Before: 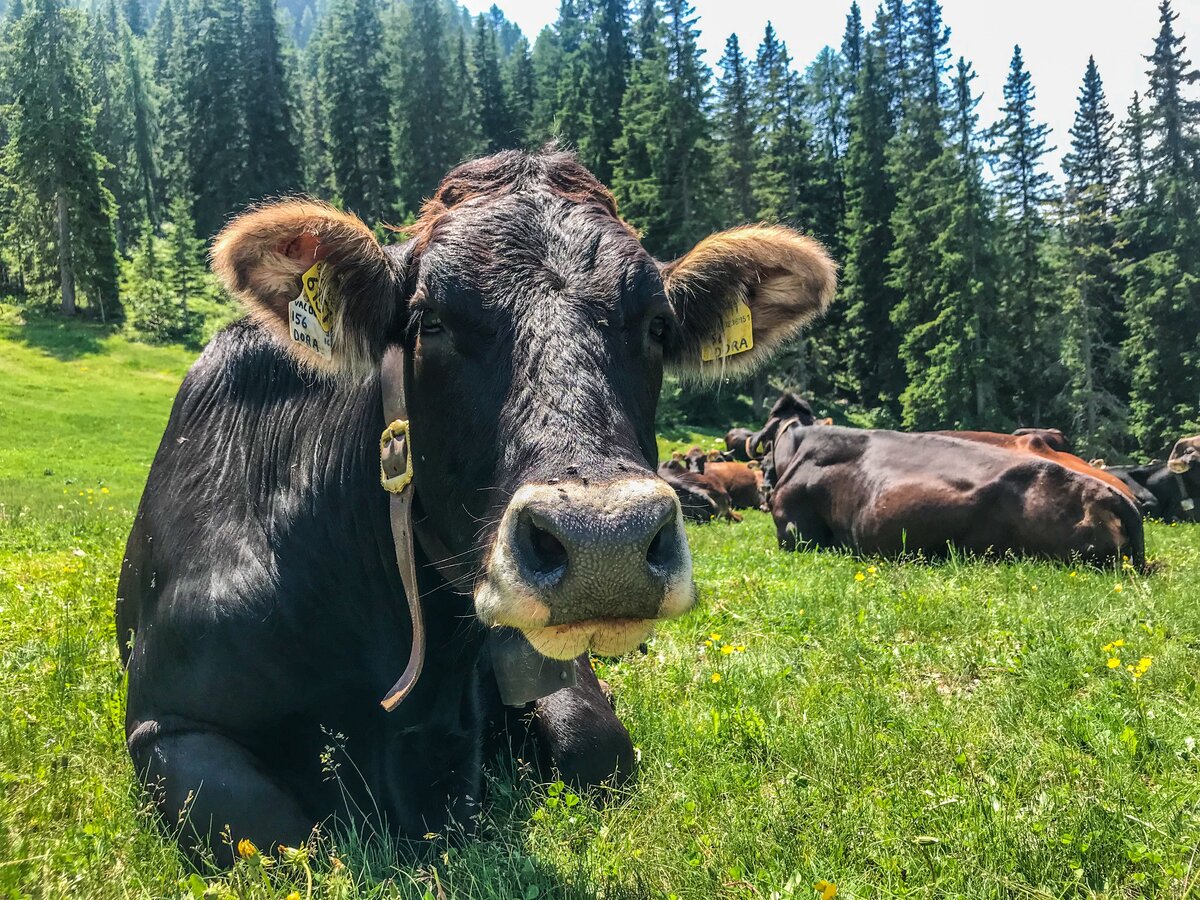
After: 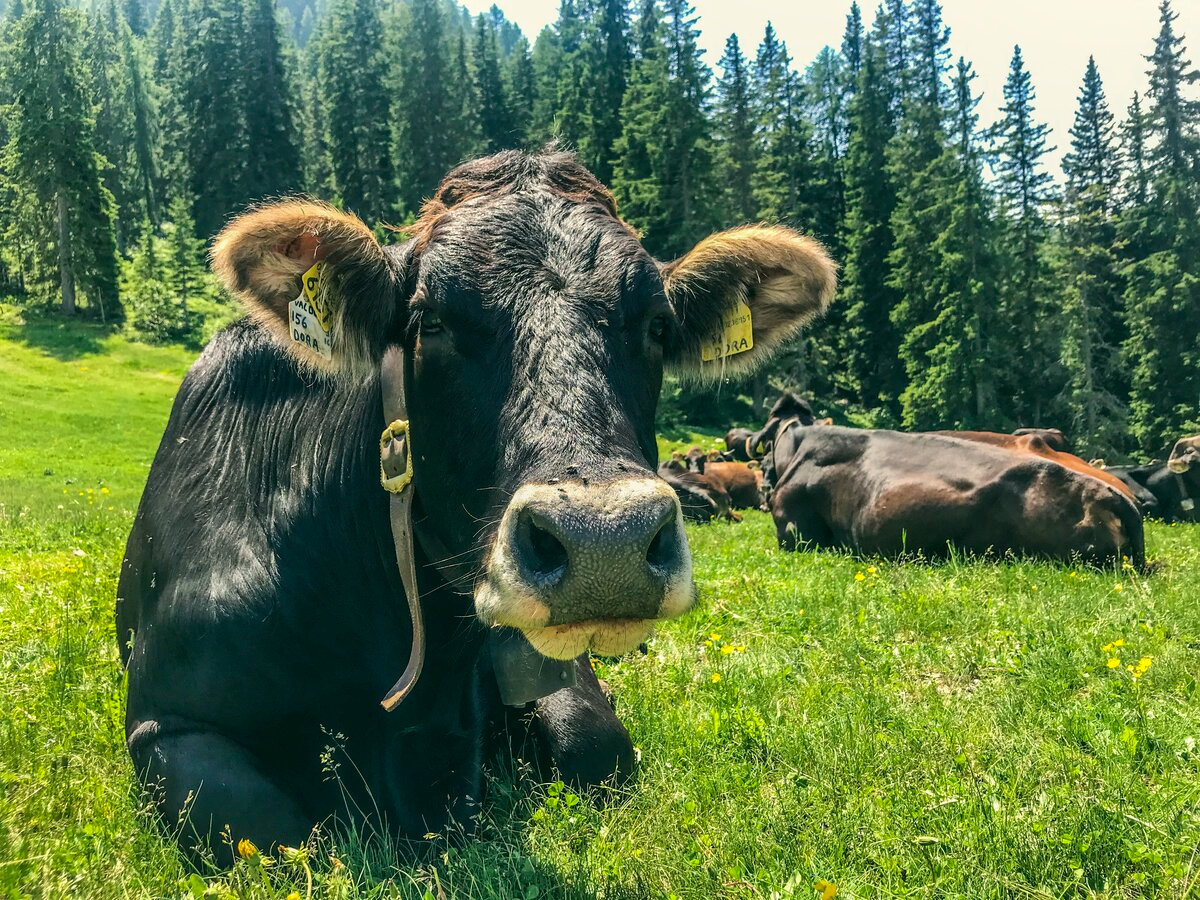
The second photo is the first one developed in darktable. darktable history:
color correction: highlights a* -0.505, highlights b* 9.45, shadows a* -9.07, shadows b* 1.15
shadows and highlights: shadows -25.69, highlights 50.12, highlights color adjustment 39.69%, soften with gaussian
